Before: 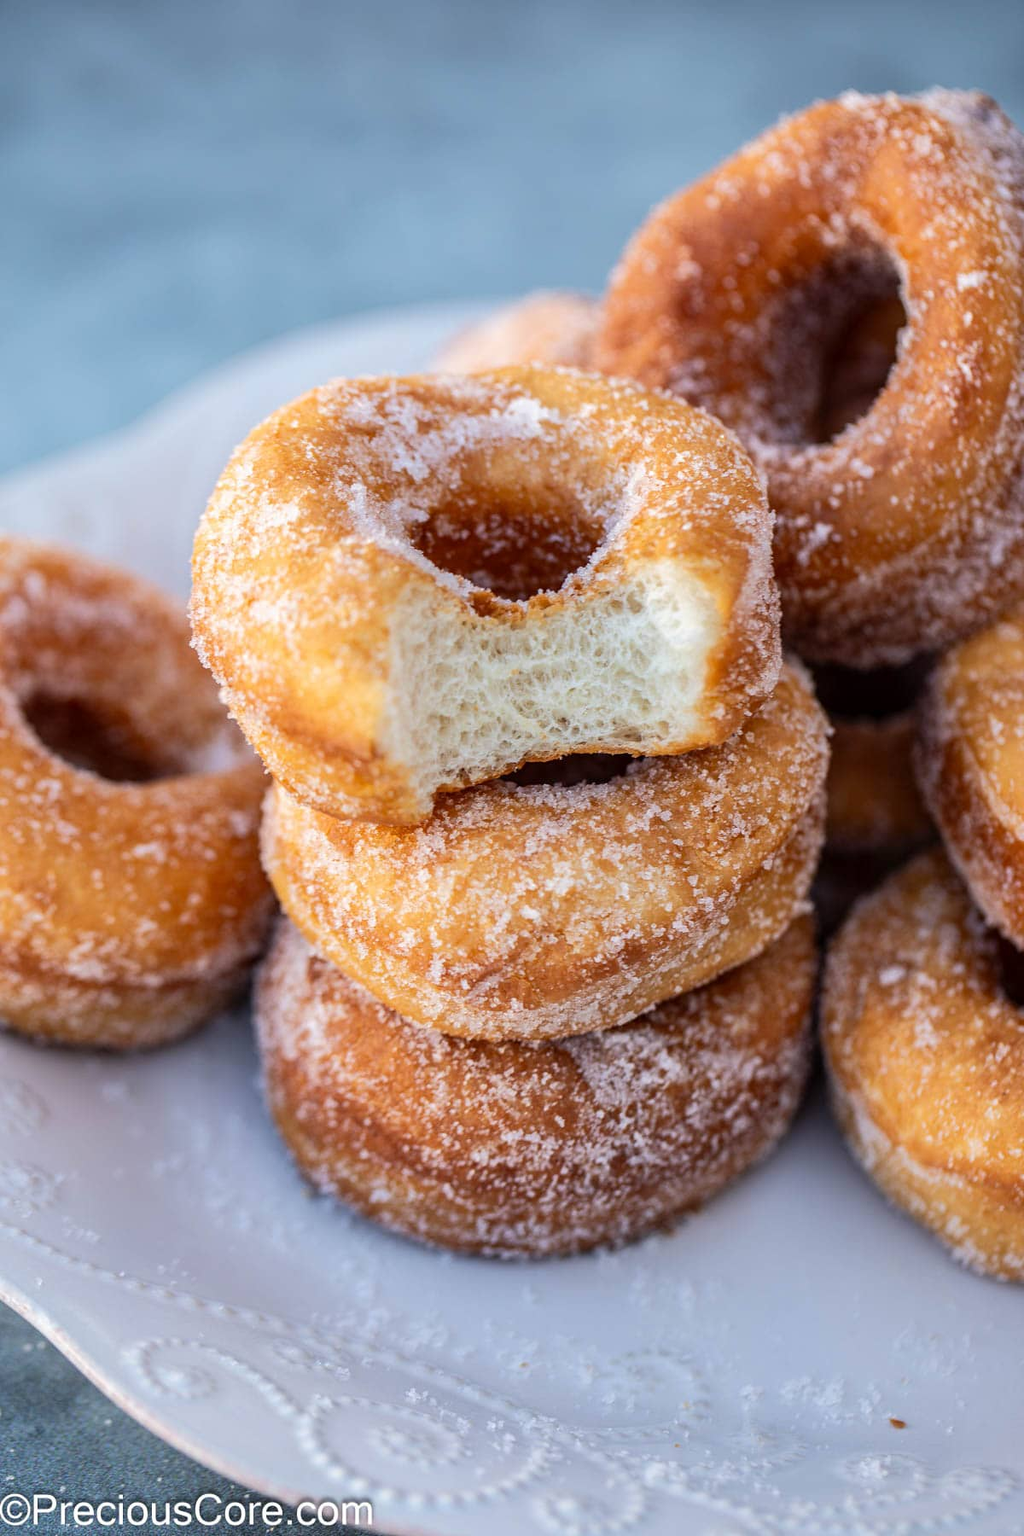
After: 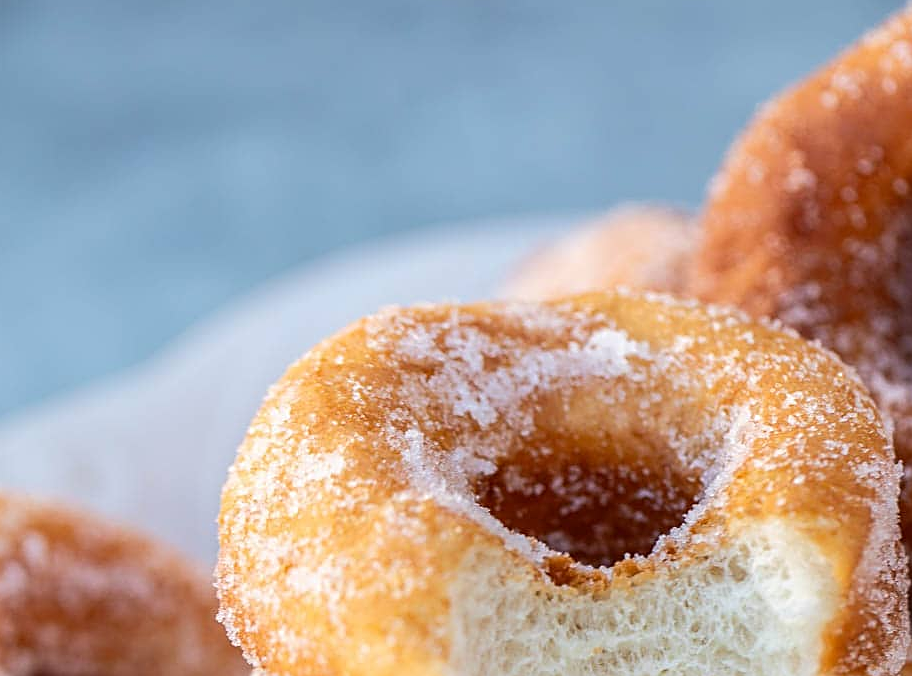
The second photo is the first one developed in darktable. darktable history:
crop: left 0.556%, top 7.63%, right 23.389%, bottom 54.802%
sharpen: on, module defaults
